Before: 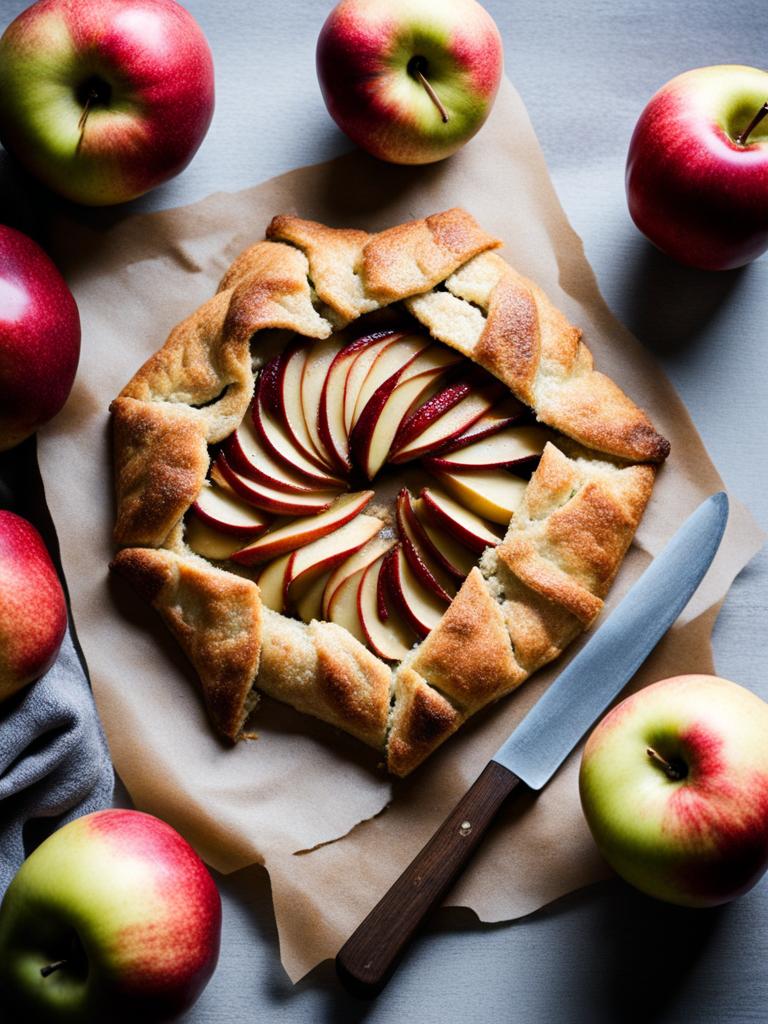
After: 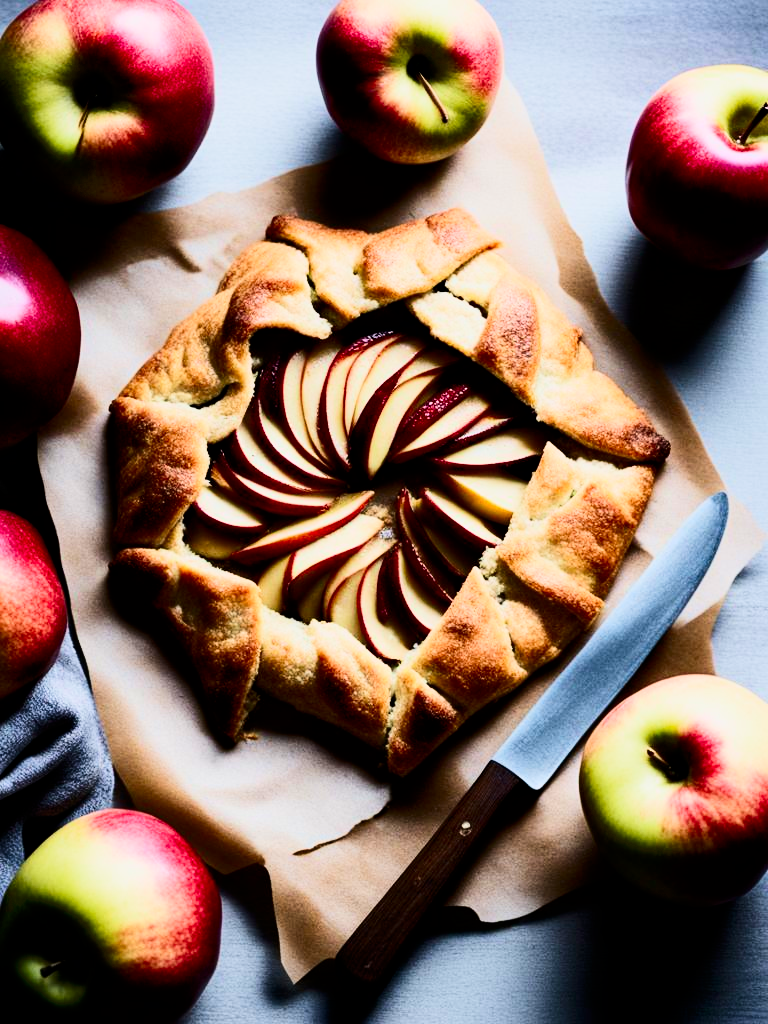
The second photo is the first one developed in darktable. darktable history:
contrast brightness saturation: contrast 0.411, brightness 0.052, saturation 0.26
filmic rgb: black relative exposure -7.87 EV, white relative exposure 4.11 EV, hardness 4.06, latitude 52.01%, contrast 1.007, shadows ↔ highlights balance 5.05%
velvia: on, module defaults
